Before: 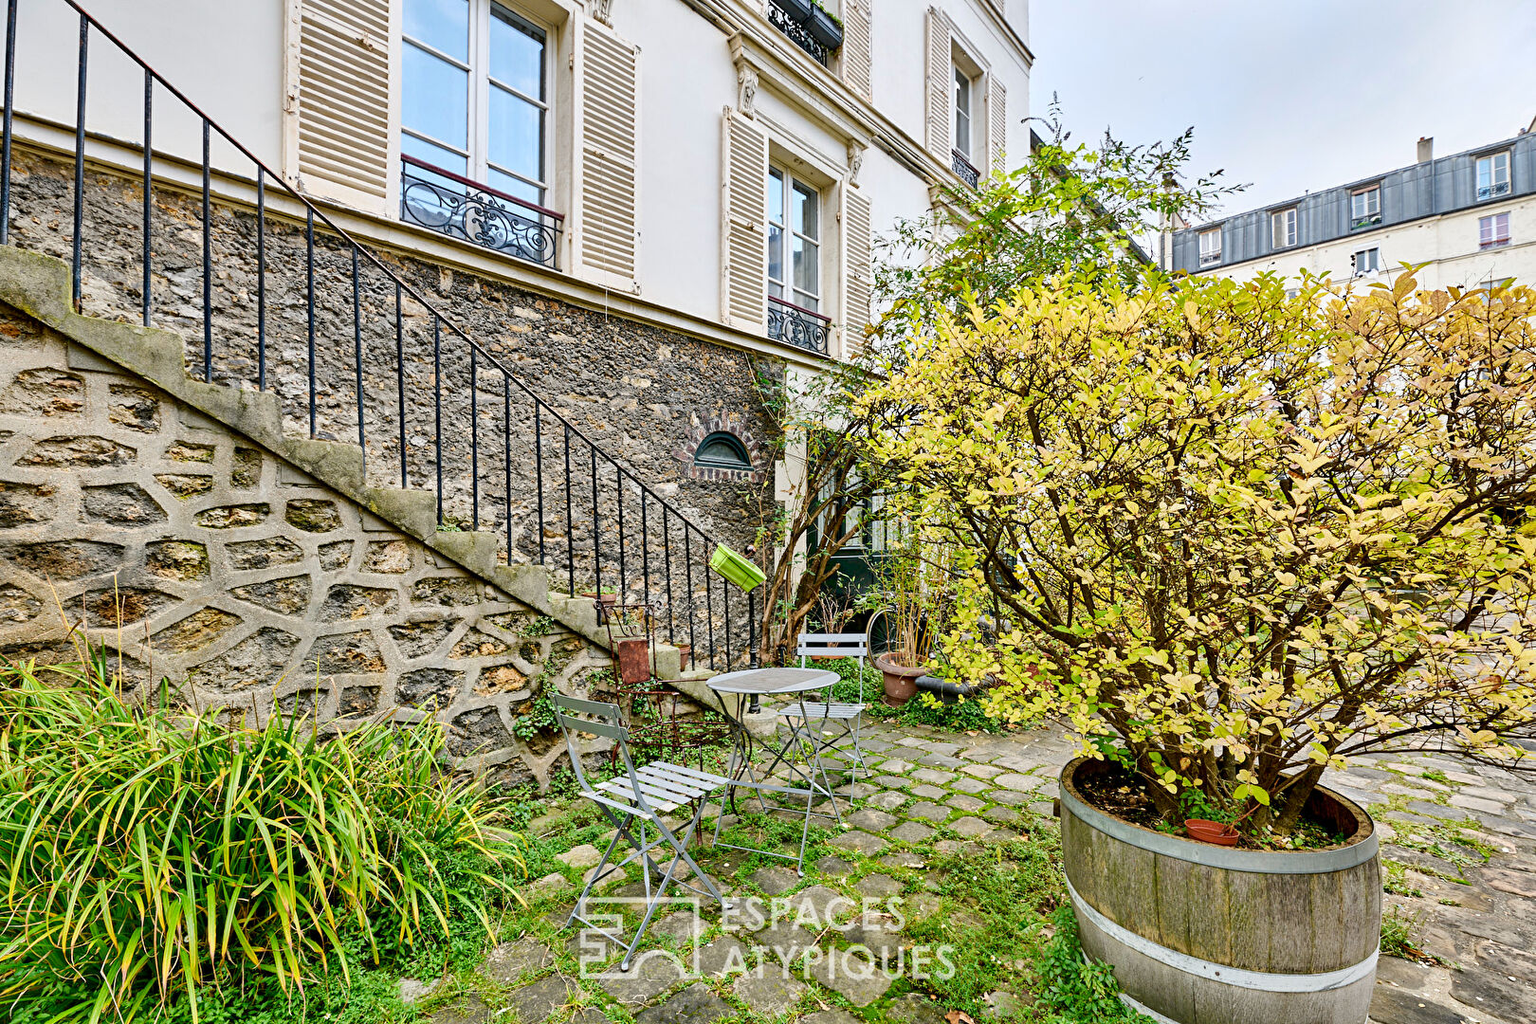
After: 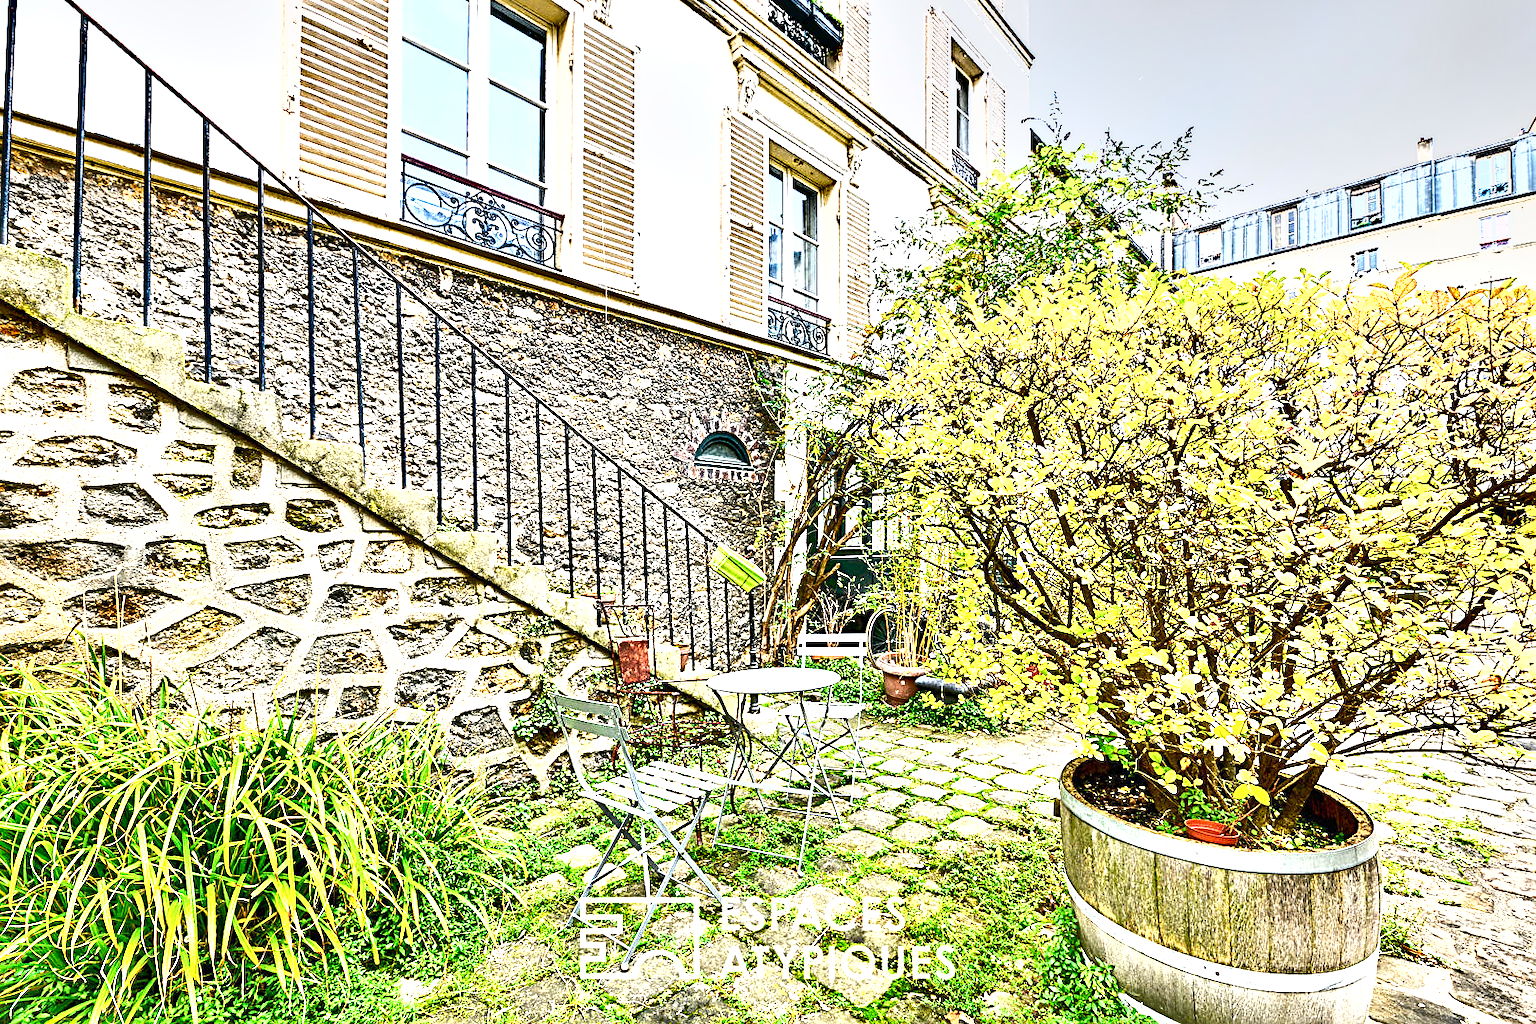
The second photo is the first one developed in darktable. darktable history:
exposure: black level correction 0, exposure 1.741 EV, compensate highlight preservation false
base curve: preserve colors none
shadows and highlights: shadows 48.82, highlights -42.64, soften with gaussian
sharpen: on, module defaults
